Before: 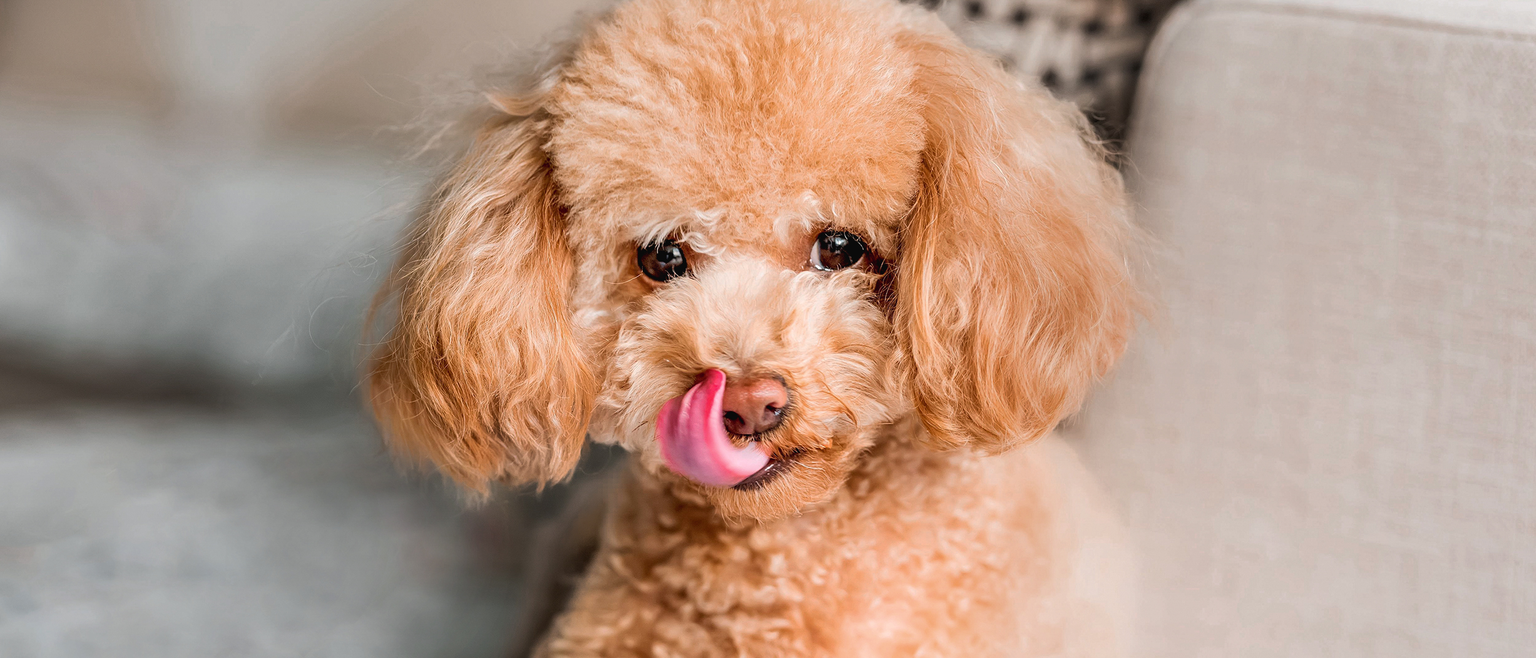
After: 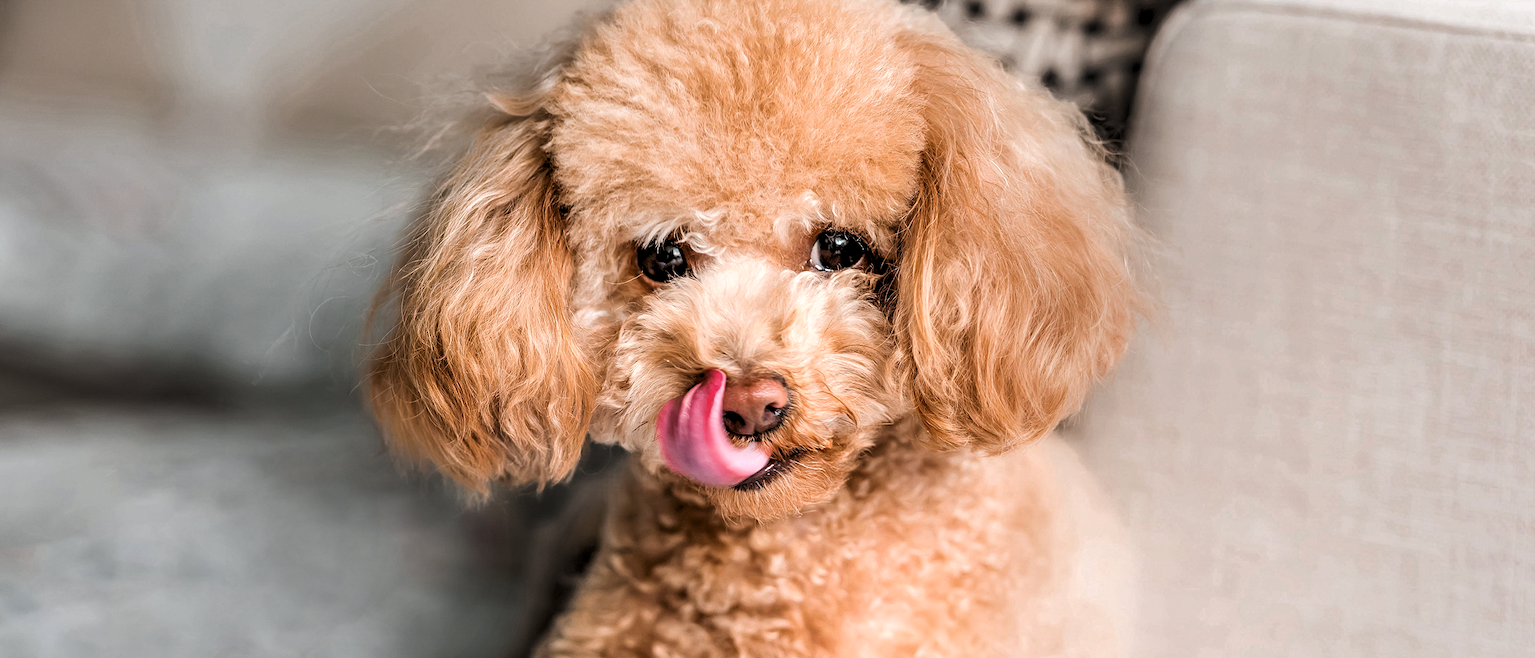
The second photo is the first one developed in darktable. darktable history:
exposure: black level correction 0.002, exposure 0.296 EV, compensate exposure bias true, compensate highlight preservation false
levels: levels [0.116, 0.574, 1]
